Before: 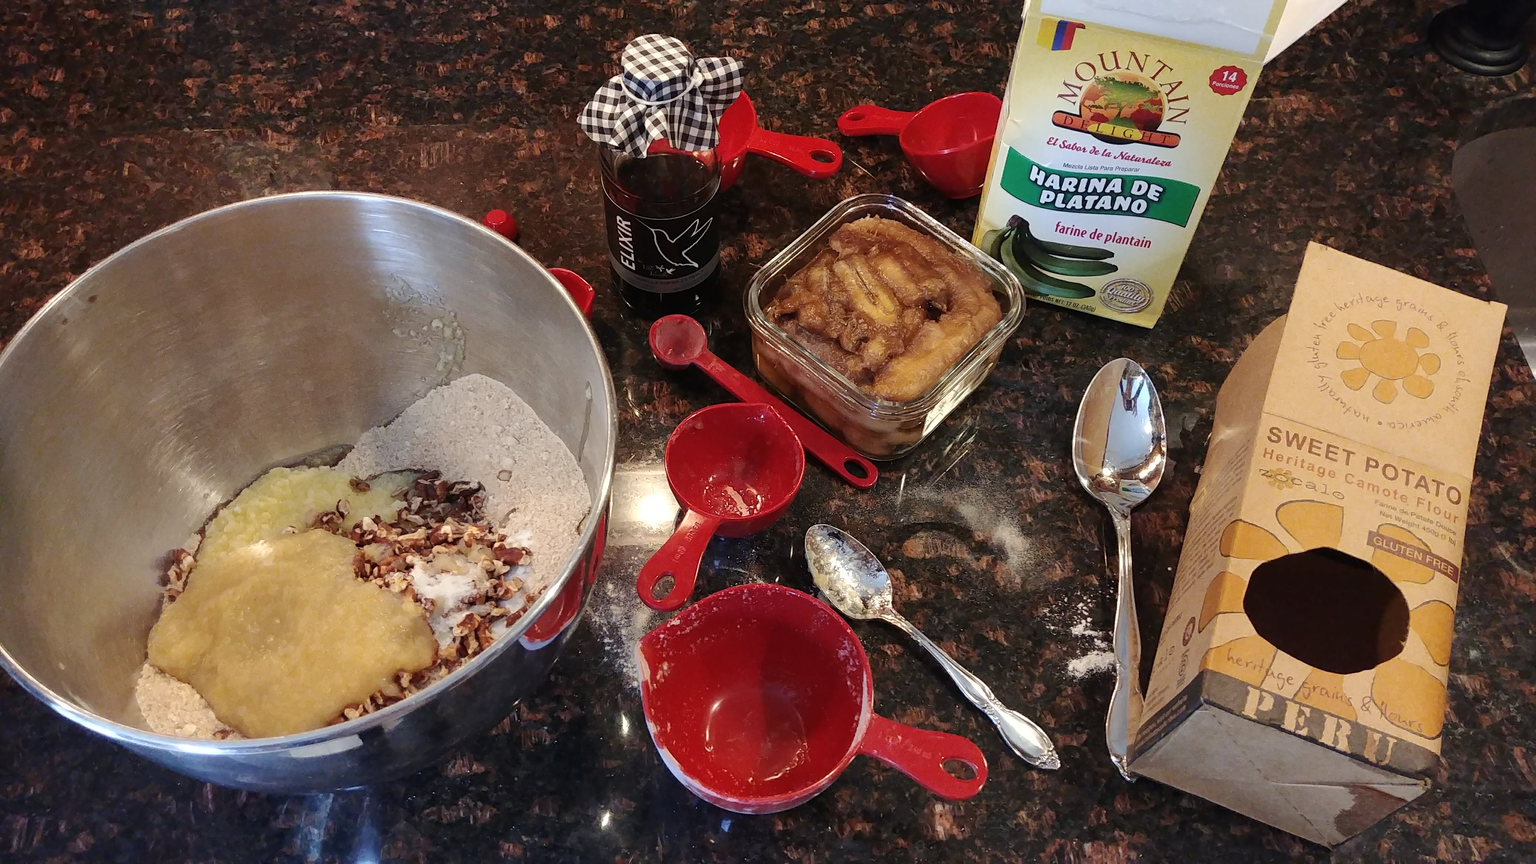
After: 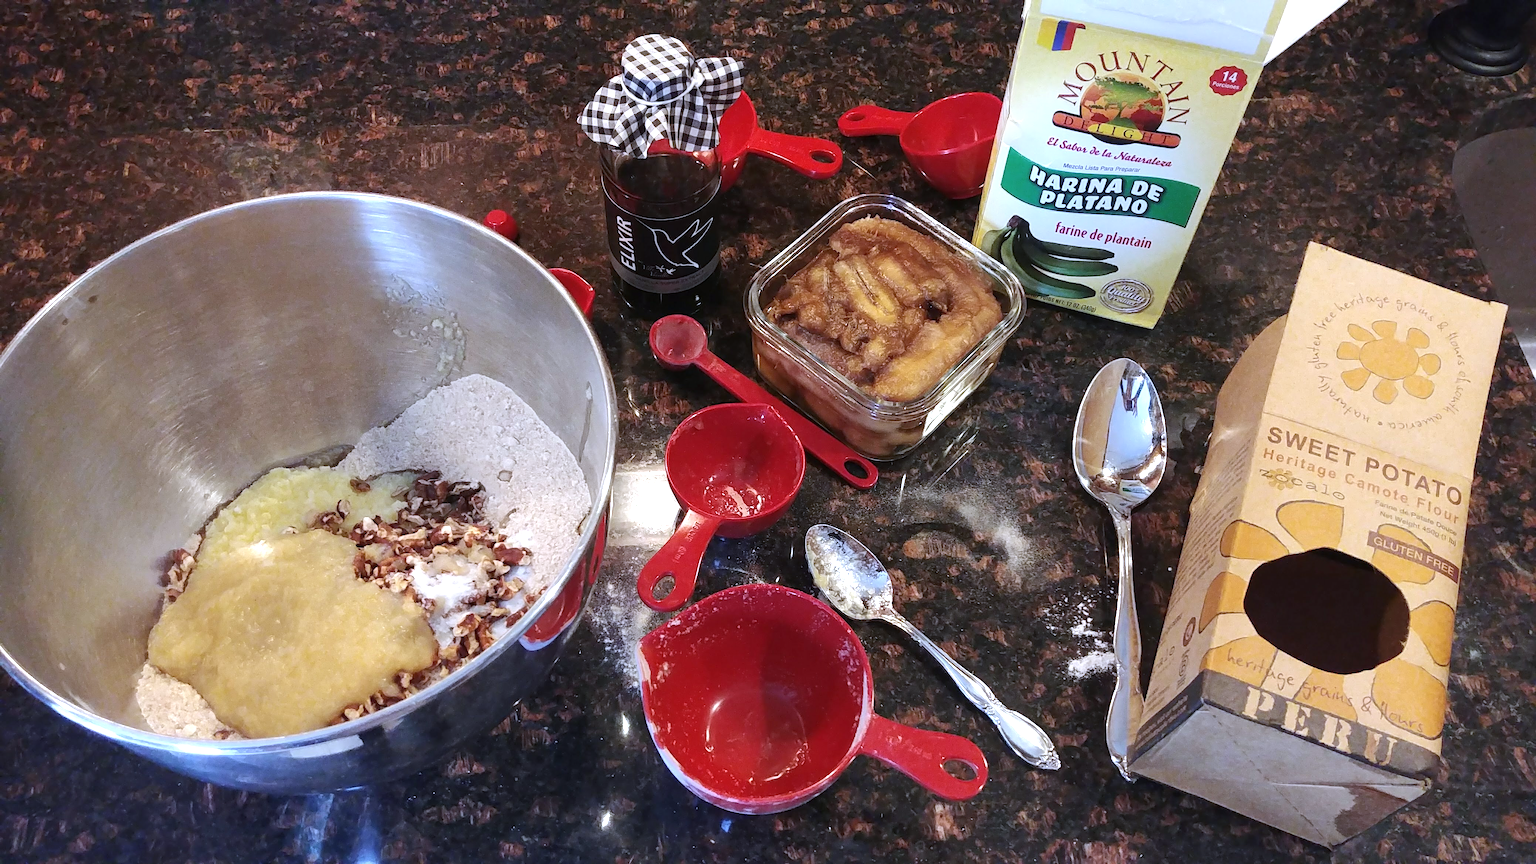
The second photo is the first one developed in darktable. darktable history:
white balance: red 0.948, green 1.02, blue 1.176
exposure: black level correction 0, exposure 0.5 EV, compensate exposure bias true, compensate highlight preservation false
